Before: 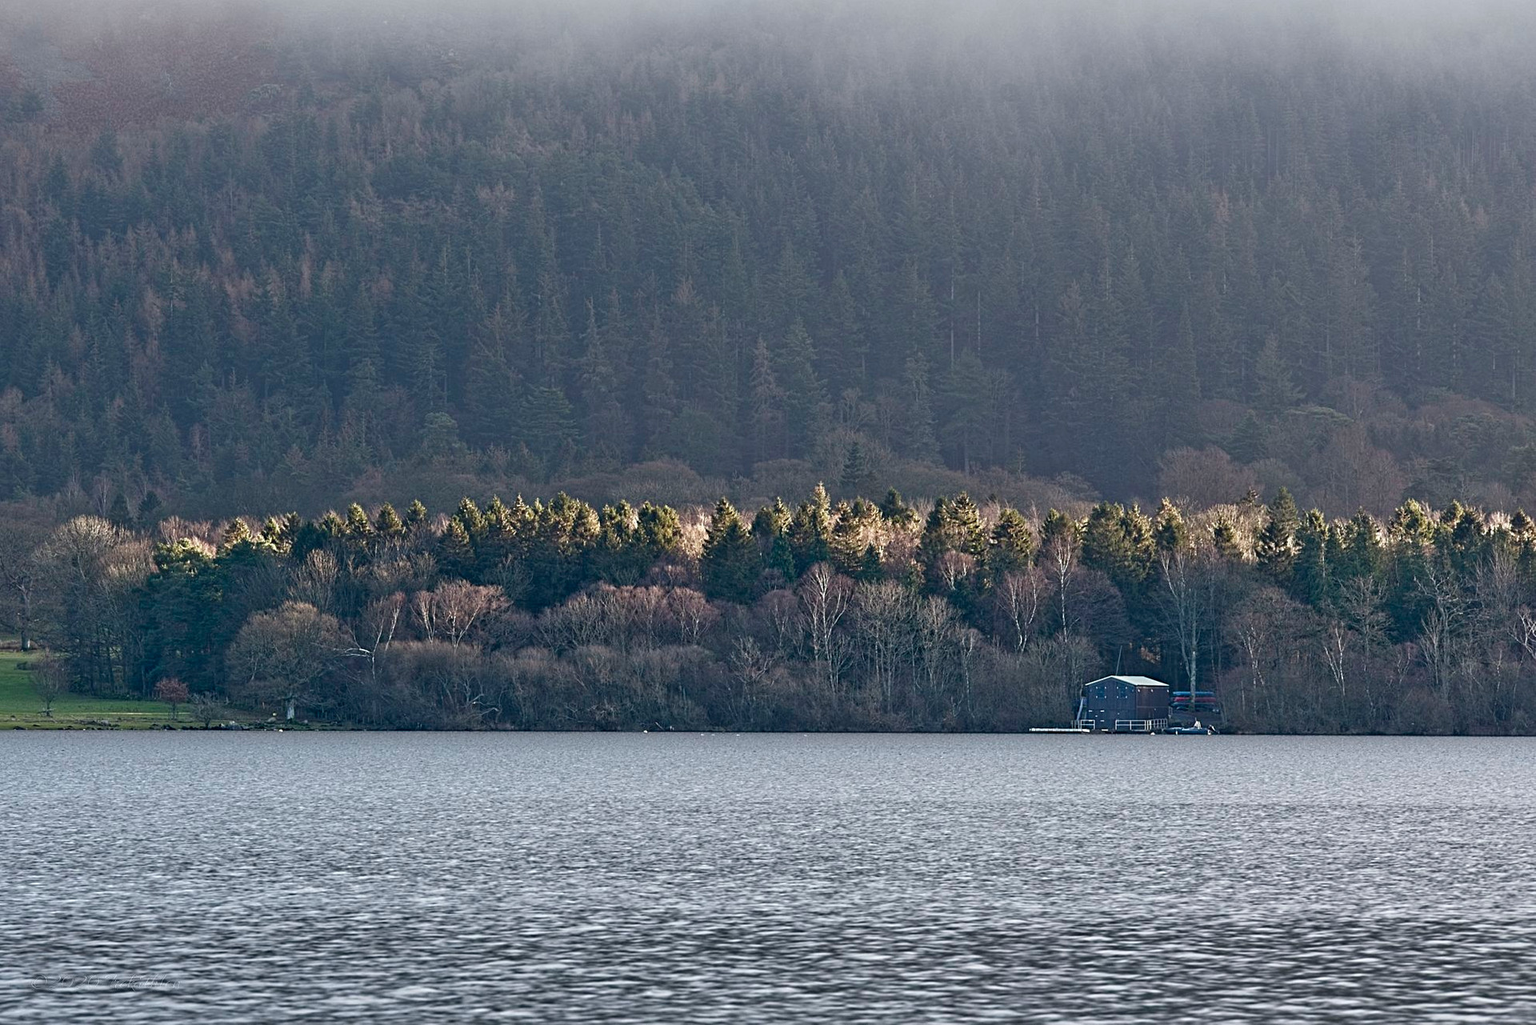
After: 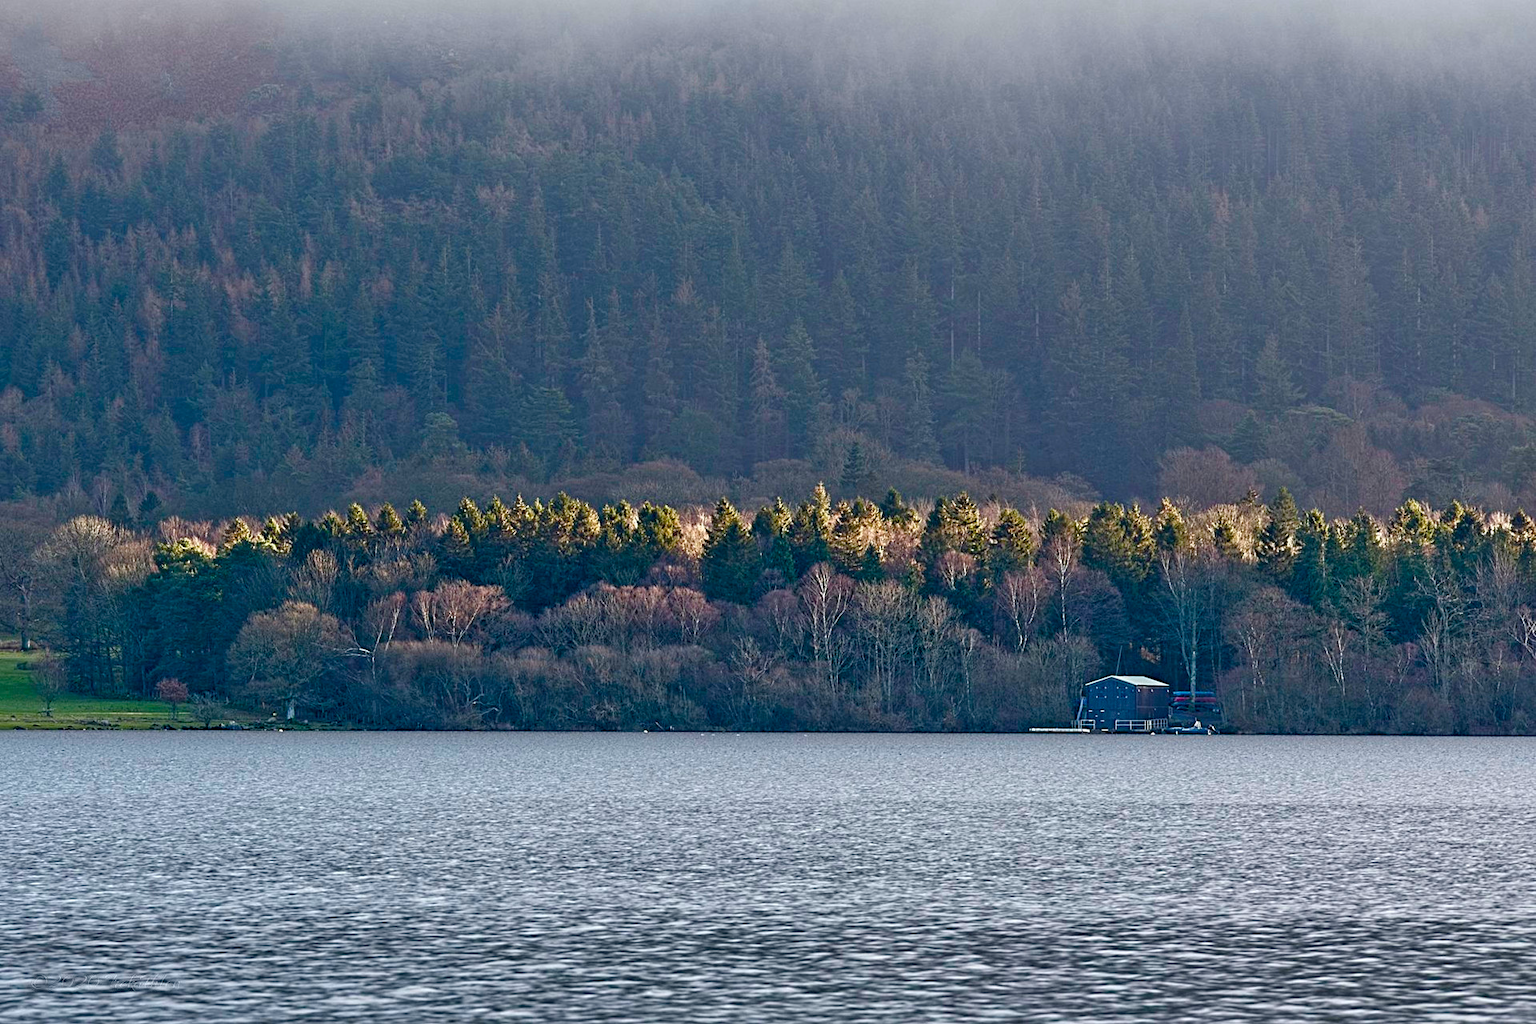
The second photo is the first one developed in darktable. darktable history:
local contrast: highlights 100%, shadows 100%, detail 119%, midtone range 0.2
color balance rgb: global offset › hue 170.84°, linear chroma grading › global chroma 14.664%, perceptual saturation grading › global saturation 20.633%, perceptual saturation grading › highlights -19.896%, perceptual saturation grading › shadows 29.402%, global vibrance 20%
